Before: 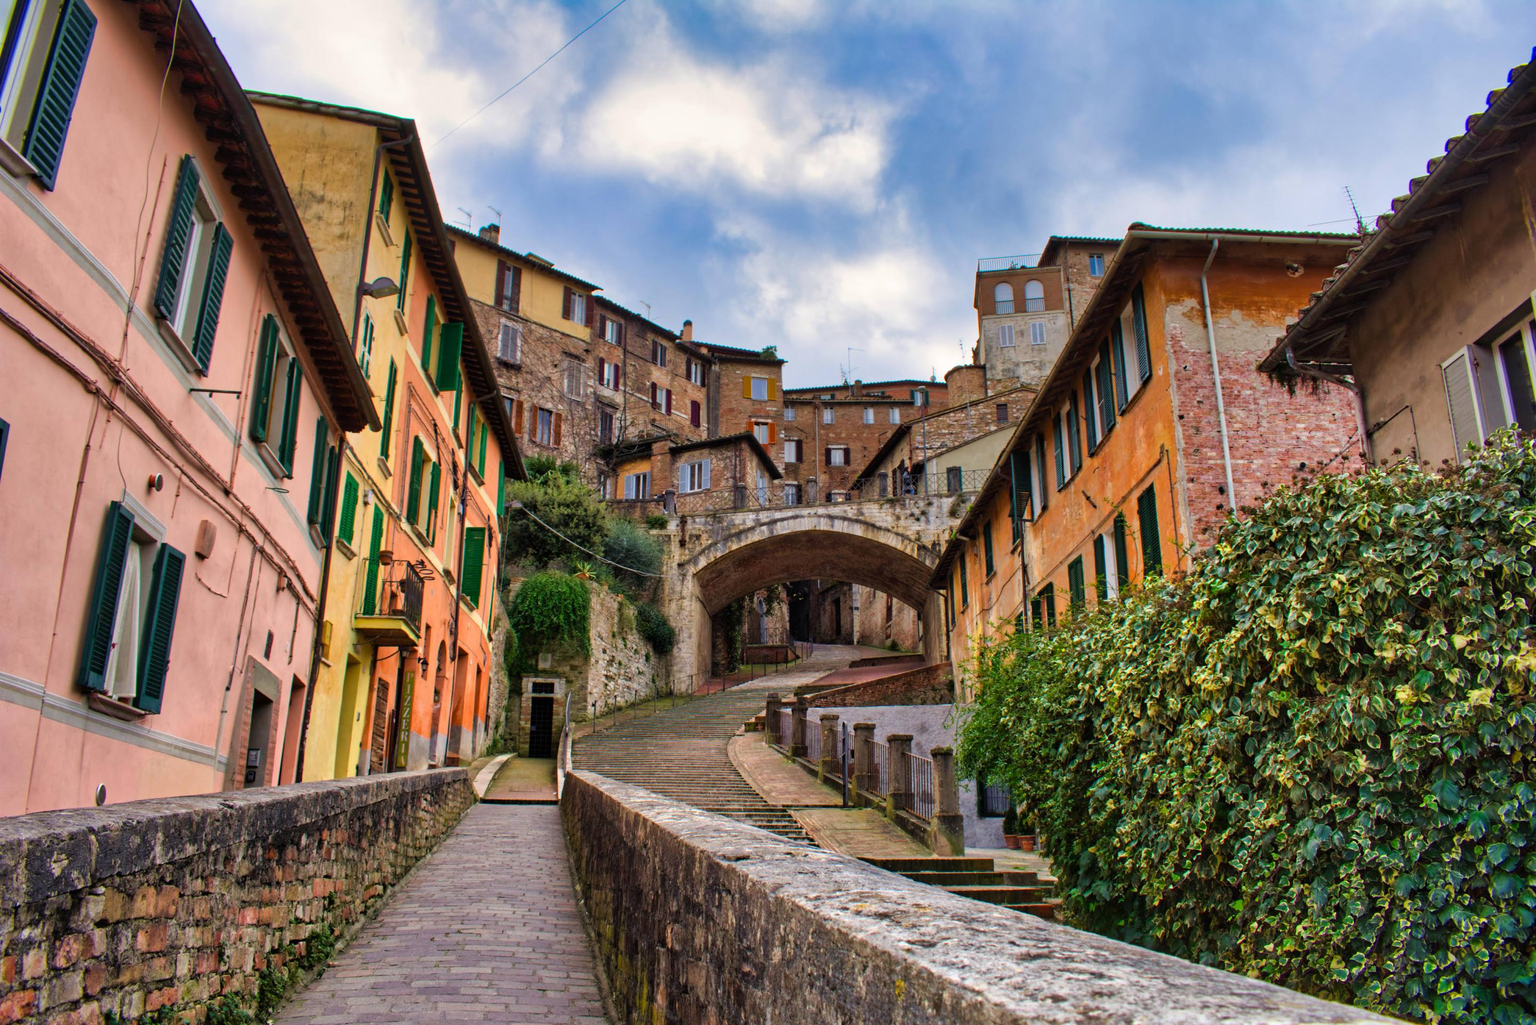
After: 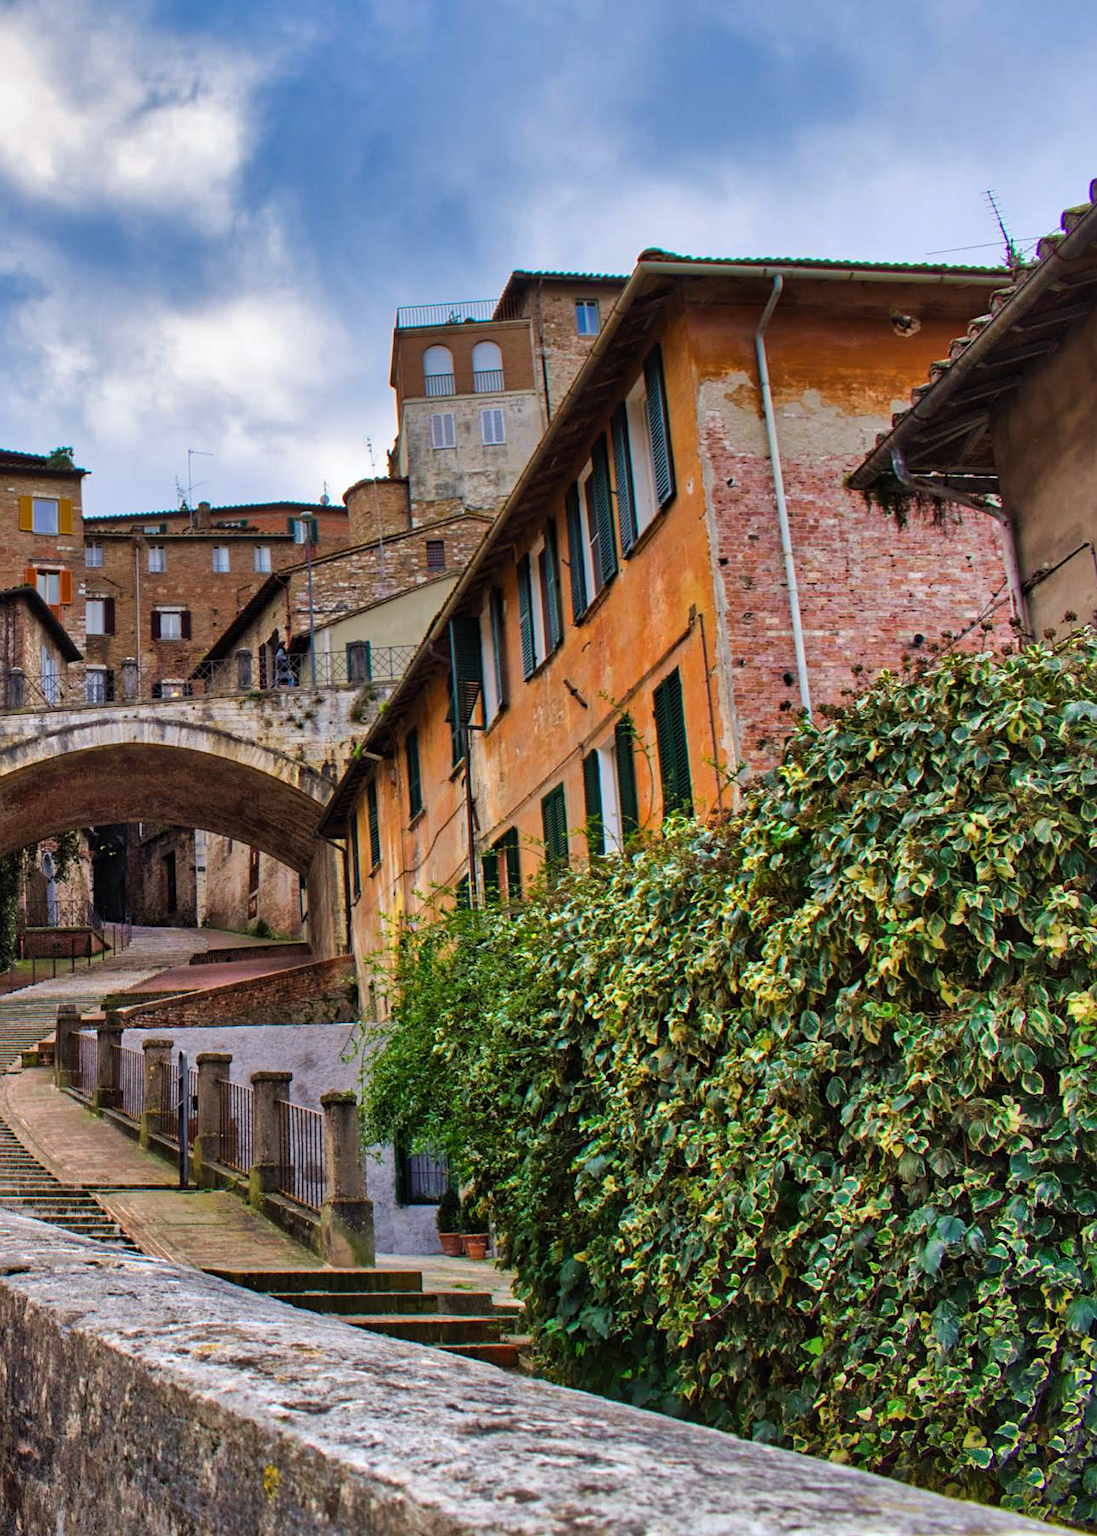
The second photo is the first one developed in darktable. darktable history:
crop: left 47.628%, top 6.643%, right 7.874%
white balance: red 0.98, blue 1.034
shadows and highlights: soften with gaussian
sharpen: amount 0.2
